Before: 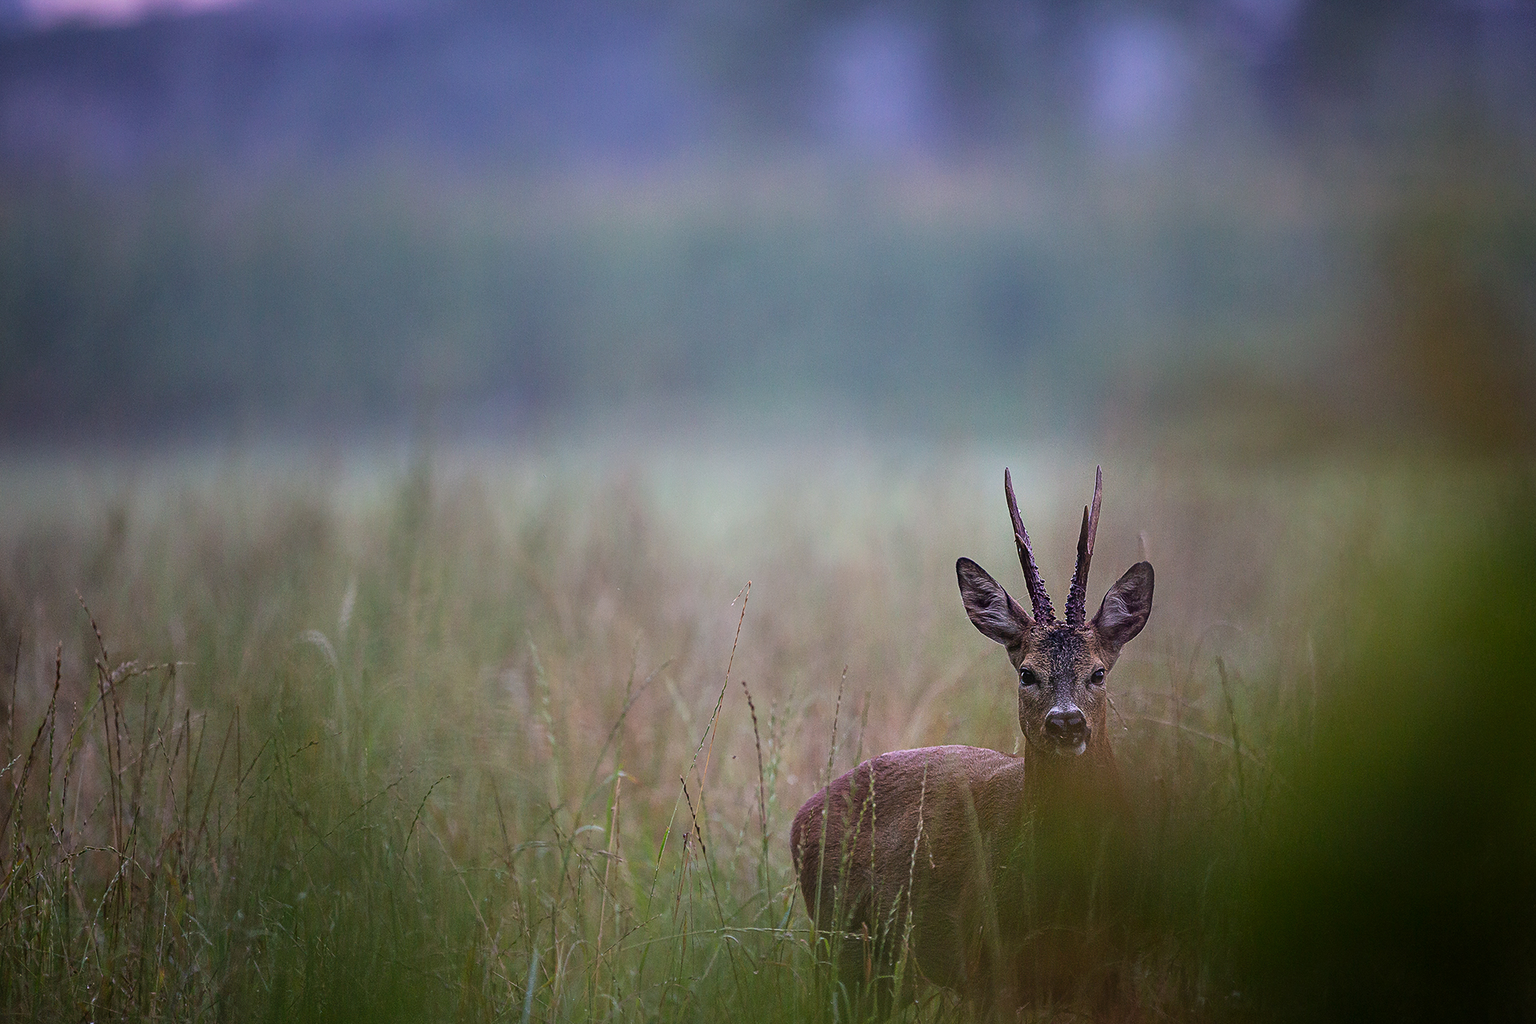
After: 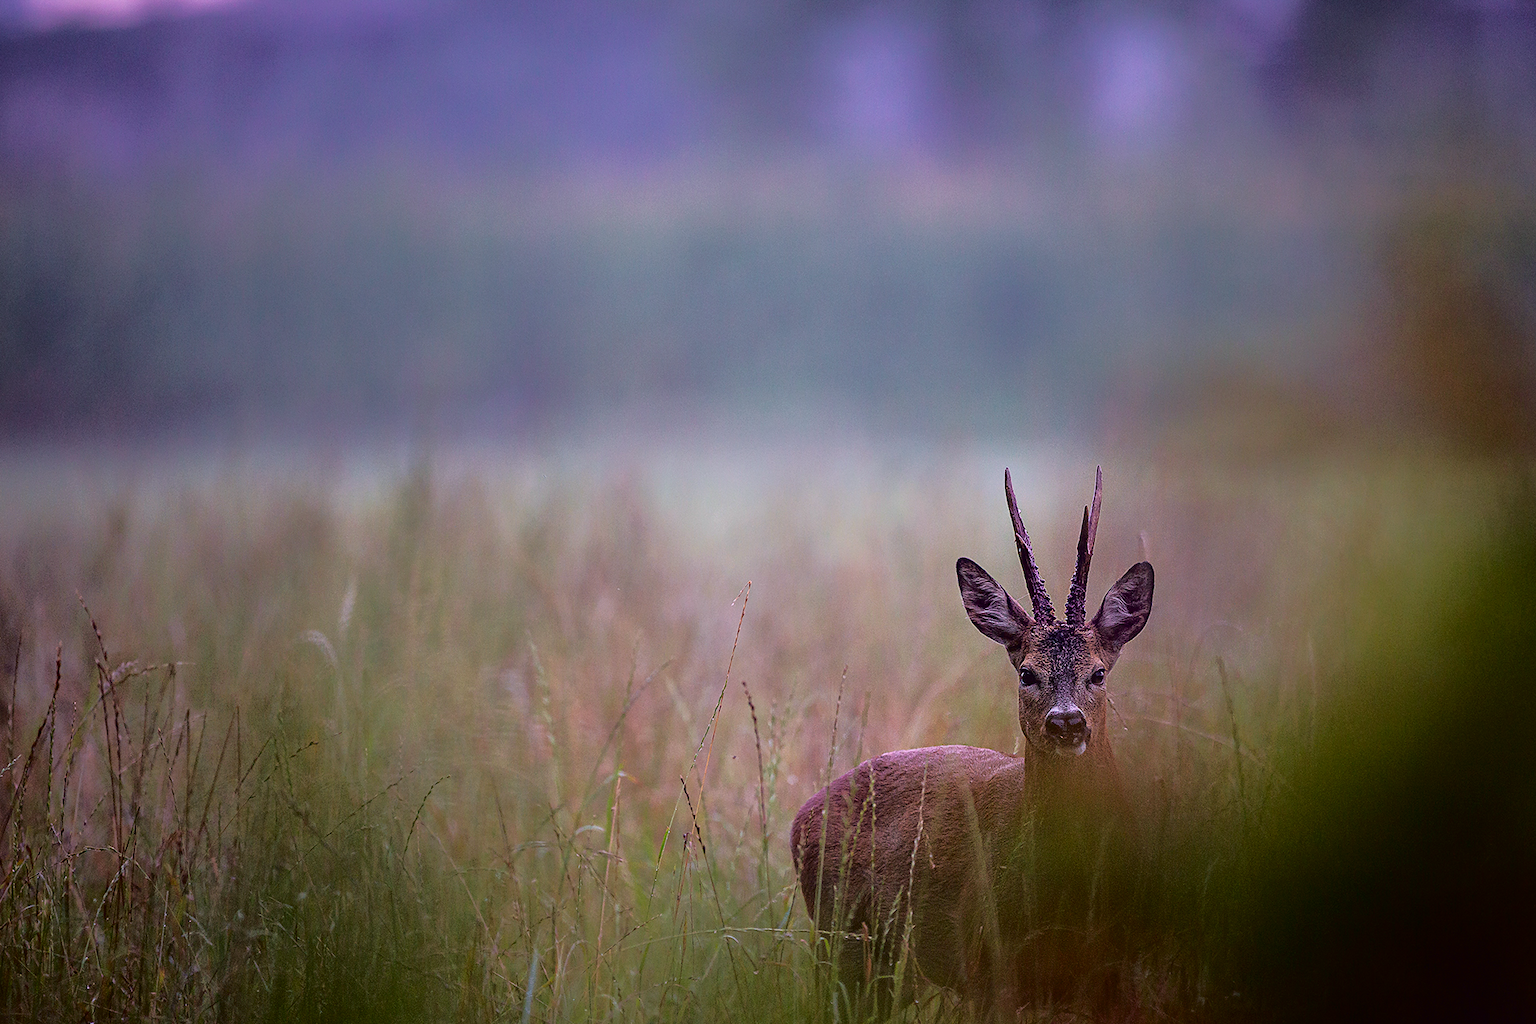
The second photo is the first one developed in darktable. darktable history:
tone curve: curves: ch0 [(0, 0) (0.126, 0.061) (0.362, 0.382) (0.498, 0.498) (0.706, 0.712) (1, 1)]; ch1 [(0, 0) (0.5, 0.522) (0.55, 0.586) (1, 1)]; ch2 [(0, 0) (0.44, 0.424) (0.5, 0.482) (0.537, 0.538) (1, 1)], color space Lab, independent channels, preserve colors none
